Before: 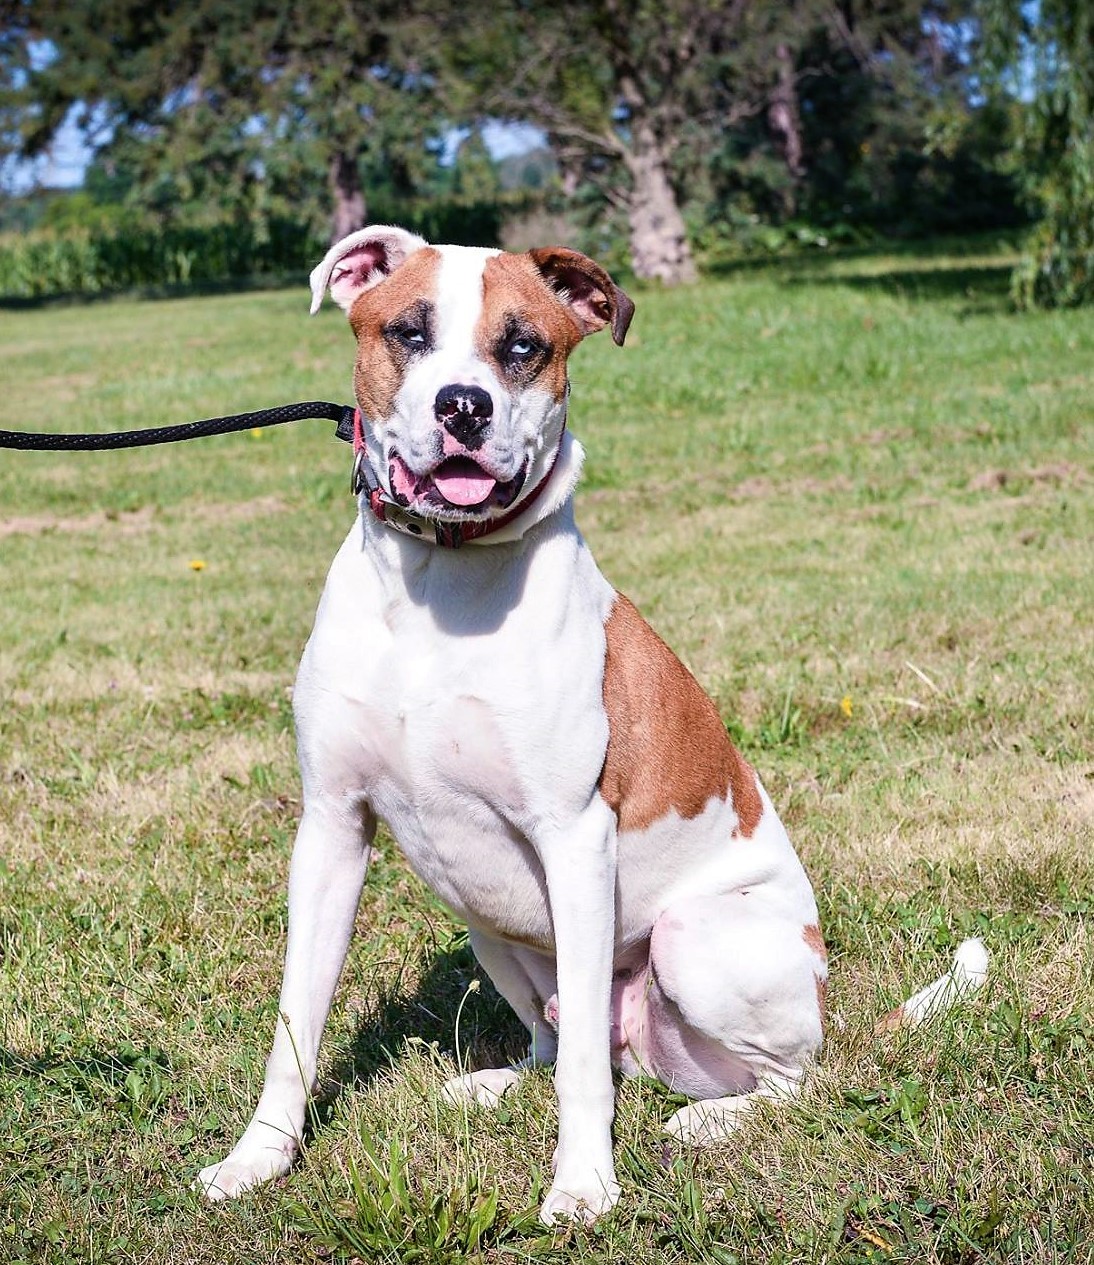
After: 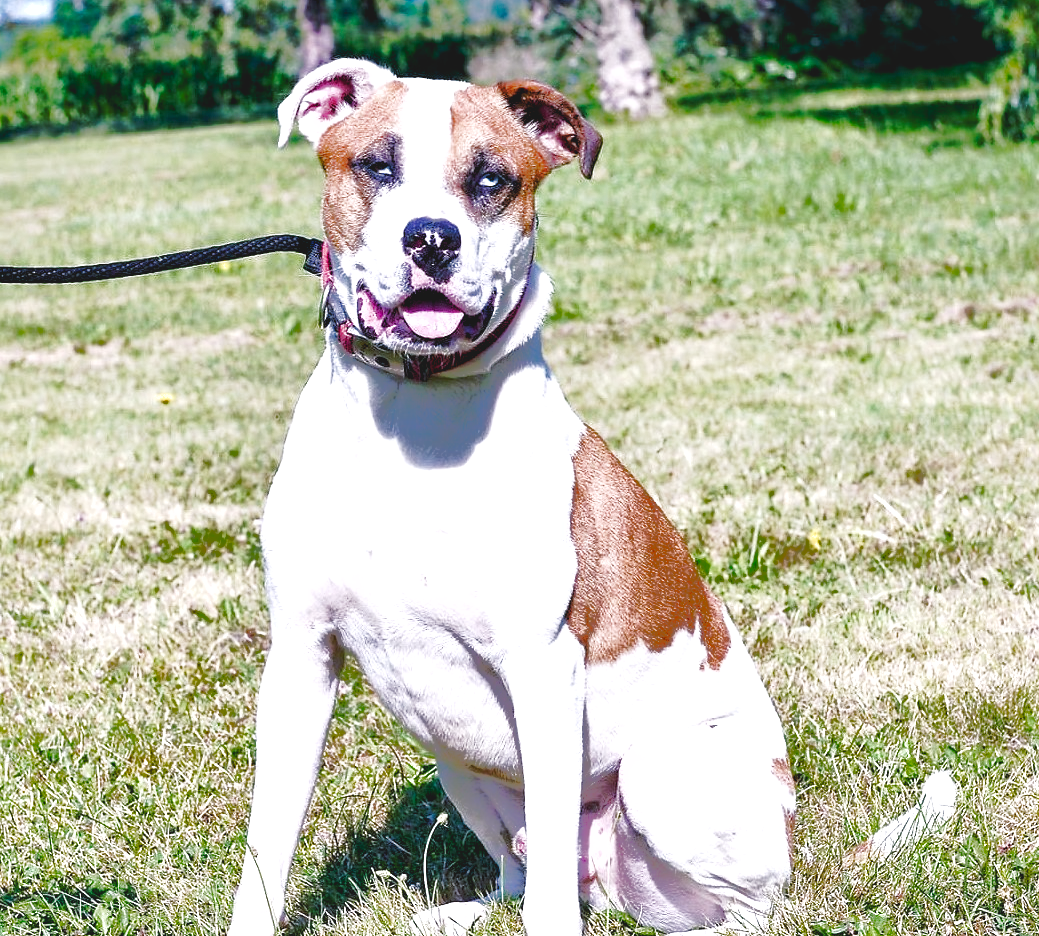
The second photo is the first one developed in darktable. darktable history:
white balance: red 0.967, blue 1.119, emerald 0.756
crop and rotate: left 2.991%, top 13.302%, right 1.981%, bottom 12.636%
shadows and highlights: shadows 40, highlights -60
color balance rgb: shadows lift › chroma 2.79%, shadows lift › hue 190.66°, power › hue 171.85°, highlights gain › chroma 2.16%, highlights gain › hue 75.26°, global offset › luminance -0.51%, perceptual saturation grading › highlights -33.8%, perceptual saturation grading › mid-tones 14.98%, perceptual saturation grading › shadows 48.43%, perceptual brilliance grading › highlights 15.68%, perceptual brilliance grading › mid-tones 6.62%, perceptual brilliance grading › shadows -14.98%, global vibrance 11.32%, contrast 5.05%
base curve: curves: ch0 [(0, 0.007) (0.028, 0.063) (0.121, 0.311) (0.46, 0.743) (0.859, 0.957) (1, 1)], preserve colors none
